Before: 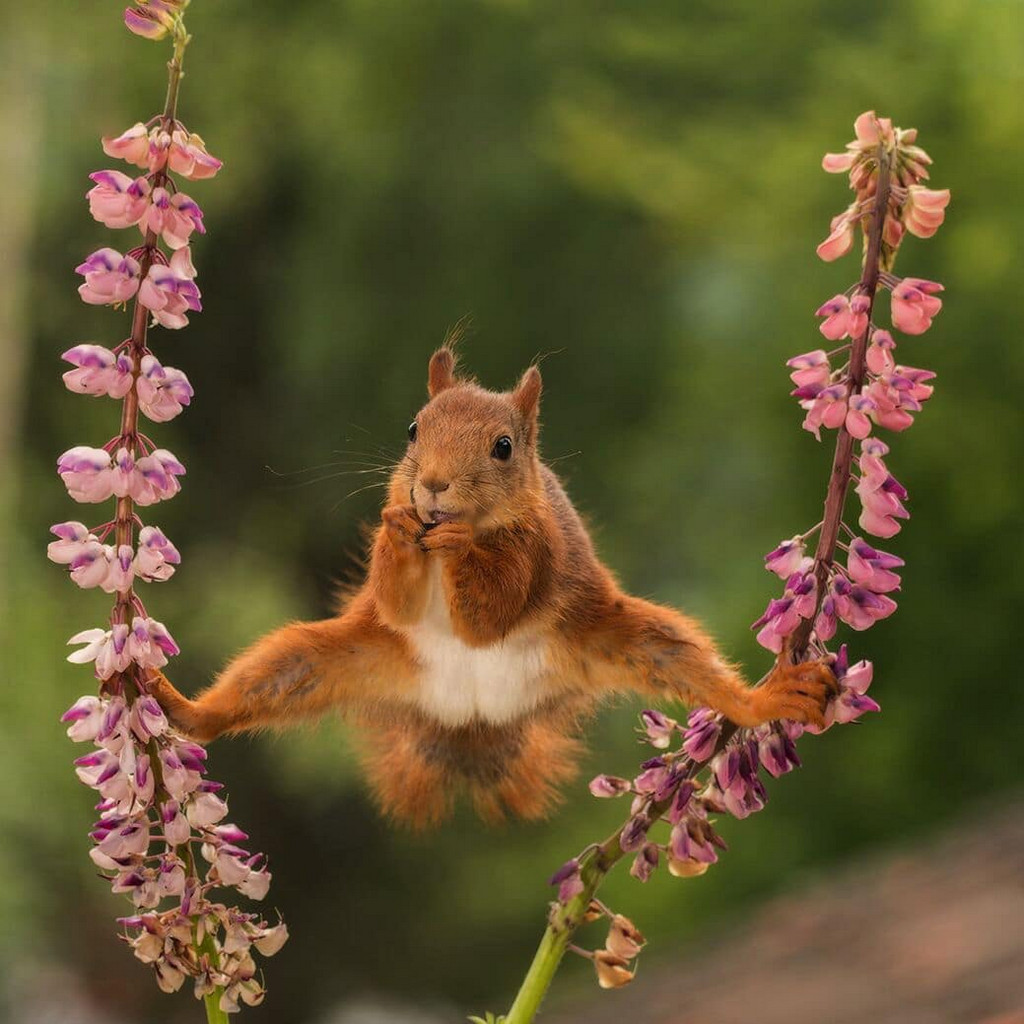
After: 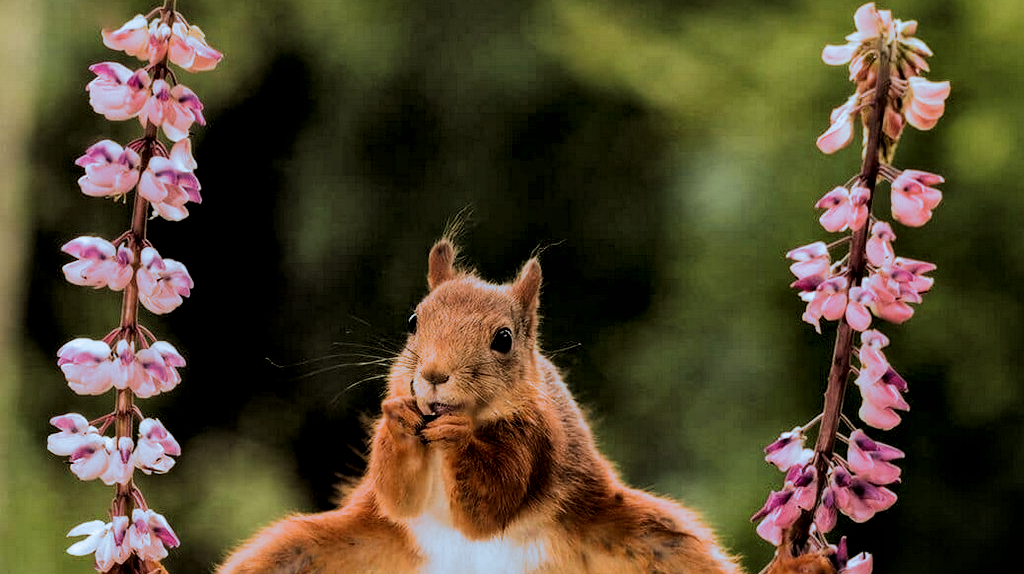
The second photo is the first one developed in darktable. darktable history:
local contrast: mode bilateral grid, contrast 25, coarseness 60, detail 151%, midtone range 0.2
crop and rotate: top 10.605%, bottom 33.274%
filmic rgb: black relative exposure -4 EV, white relative exposure 3 EV, hardness 3.02, contrast 1.5
split-toning: shadows › hue 351.18°, shadows › saturation 0.86, highlights › hue 218.82°, highlights › saturation 0.73, balance -19.167
